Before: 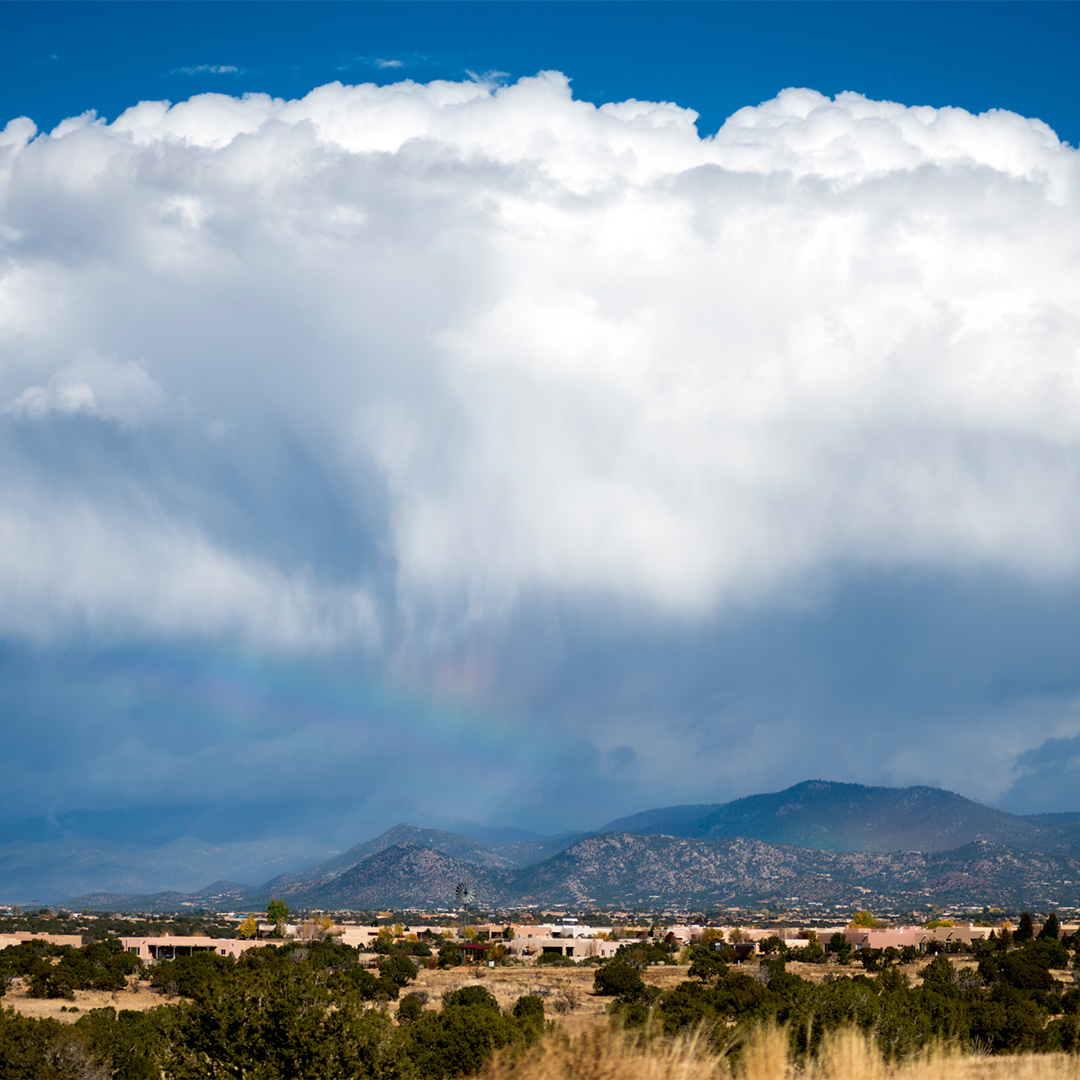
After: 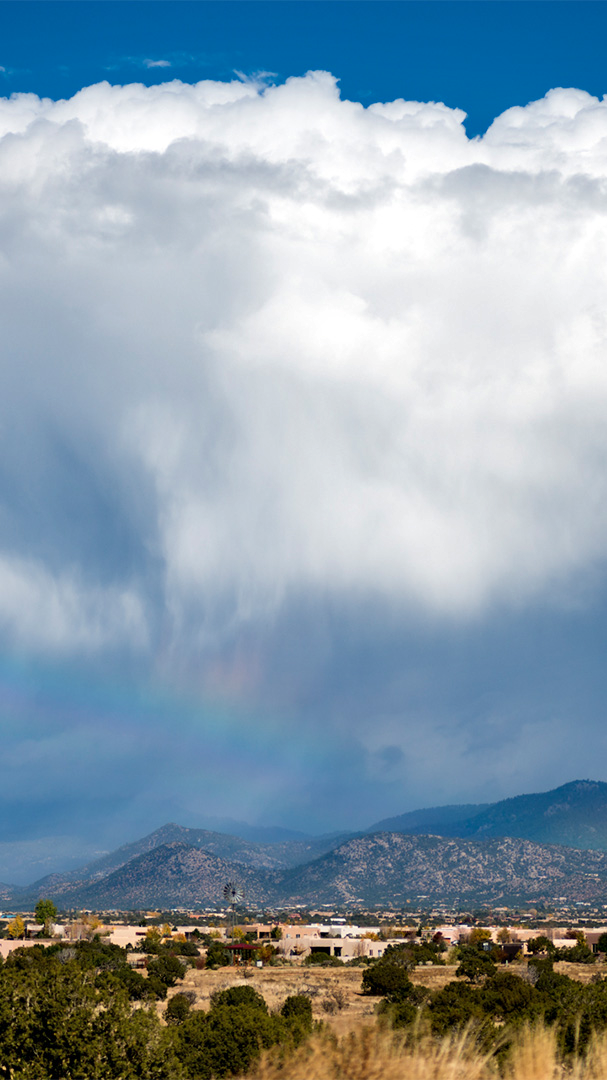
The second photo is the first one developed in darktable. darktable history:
crop: left 21.496%, right 22.254%
shadows and highlights: shadows 49, highlights -41, soften with gaussian
